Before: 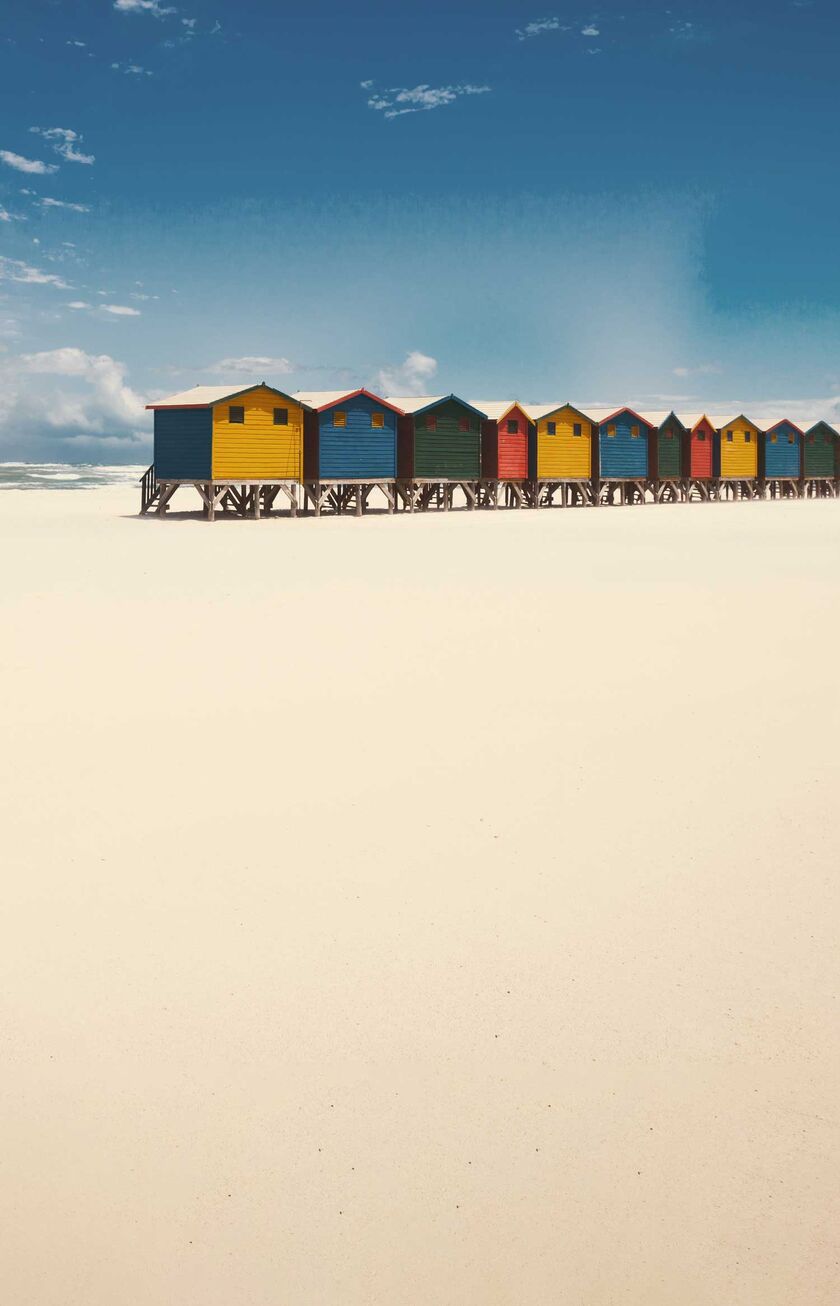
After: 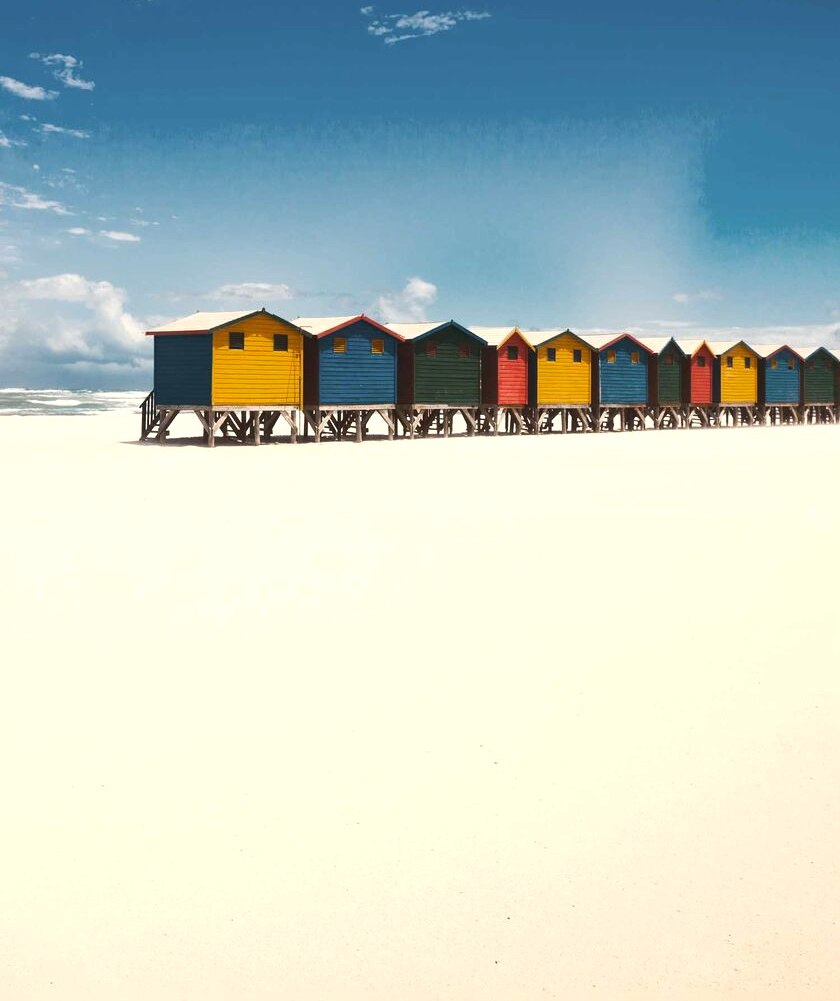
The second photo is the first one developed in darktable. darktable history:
crop: top 5.667%, bottom 17.637%
vibrance: on, module defaults
tone equalizer: -8 EV -0.417 EV, -7 EV -0.389 EV, -6 EV -0.333 EV, -5 EV -0.222 EV, -3 EV 0.222 EV, -2 EV 0.333 EV, -1 EV 0.389 EV, +0 EV 0.417 EV, edges refinement/feathering 500, mask exposure compensation -1.57 EV, preserve details no
